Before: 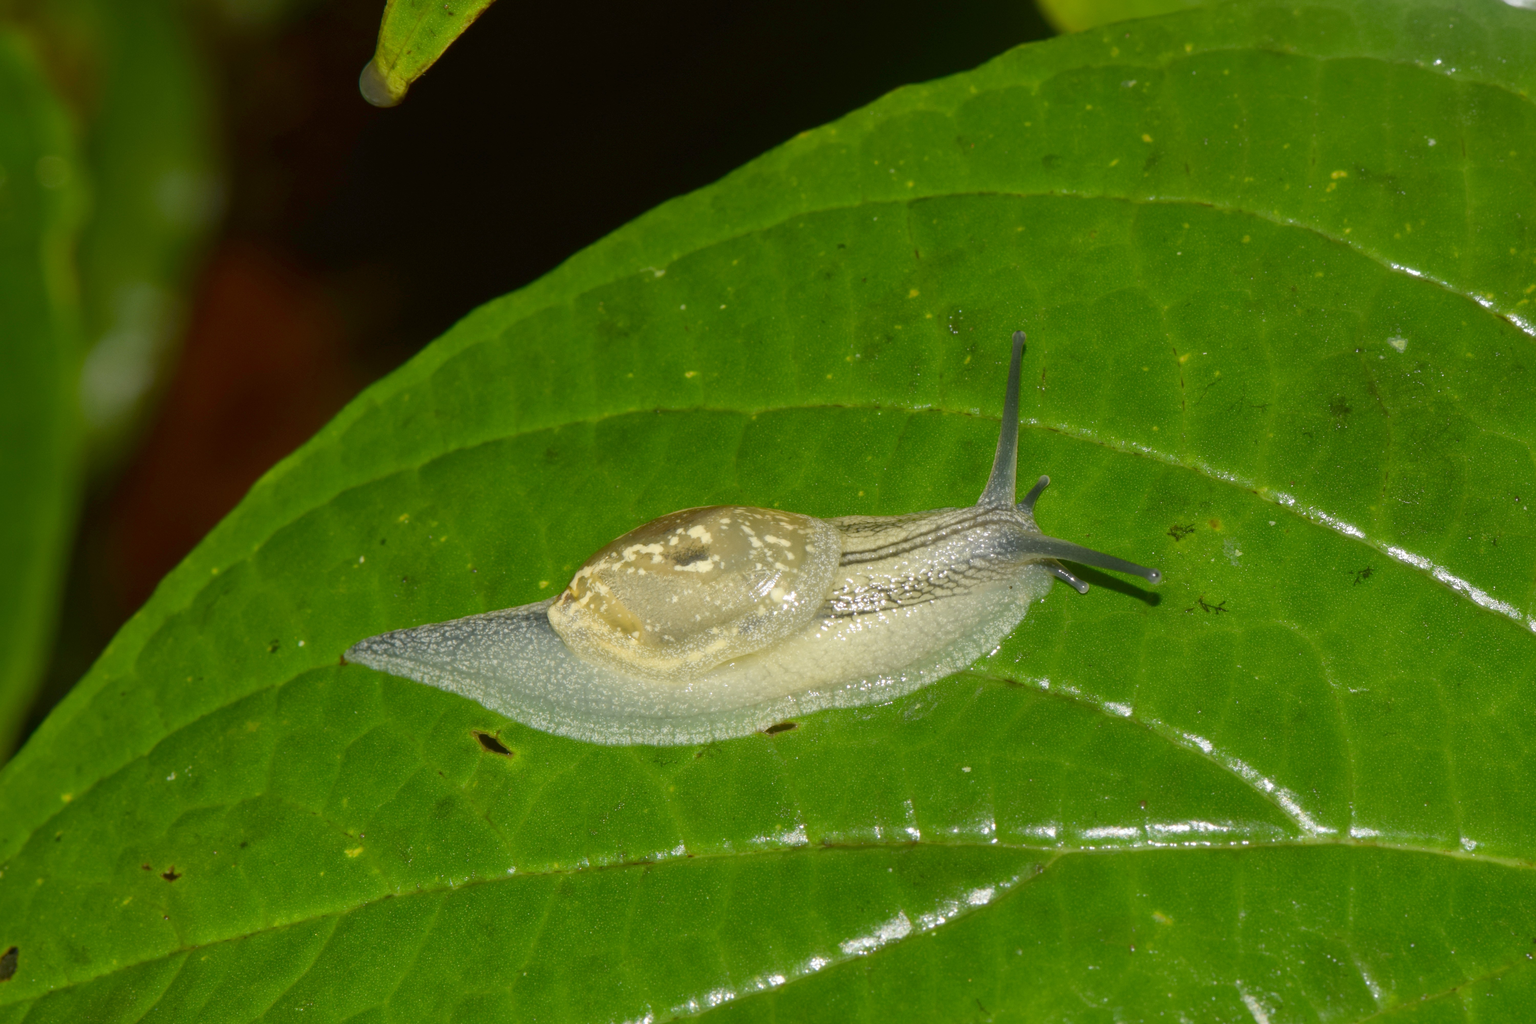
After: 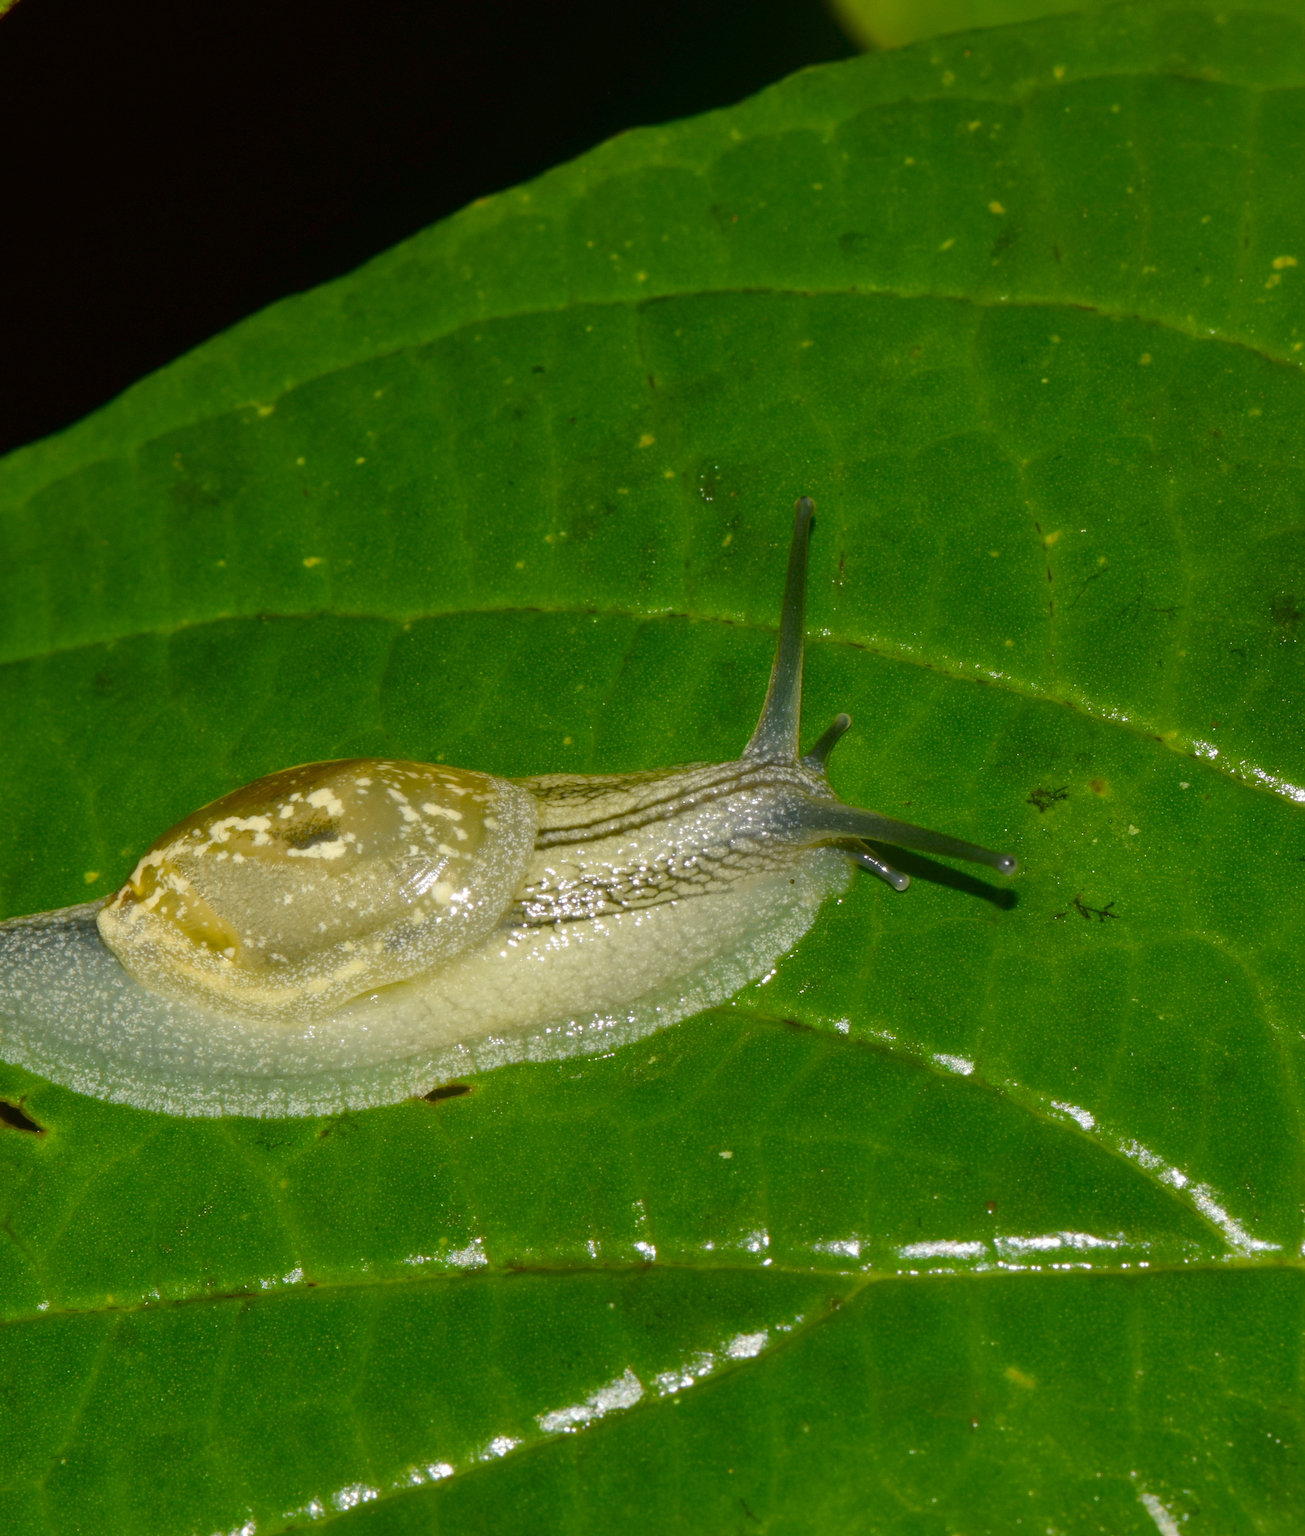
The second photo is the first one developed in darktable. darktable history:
color balance rgb: perceptual saturation grading › global saturation 35%, perceptual saturation grading › highlights -25%, perceptual saturation grading › shadows 50%
contrast brightness saturation: brightness -0.09
crop: left 31.458%, top 0%, right 11.876%
